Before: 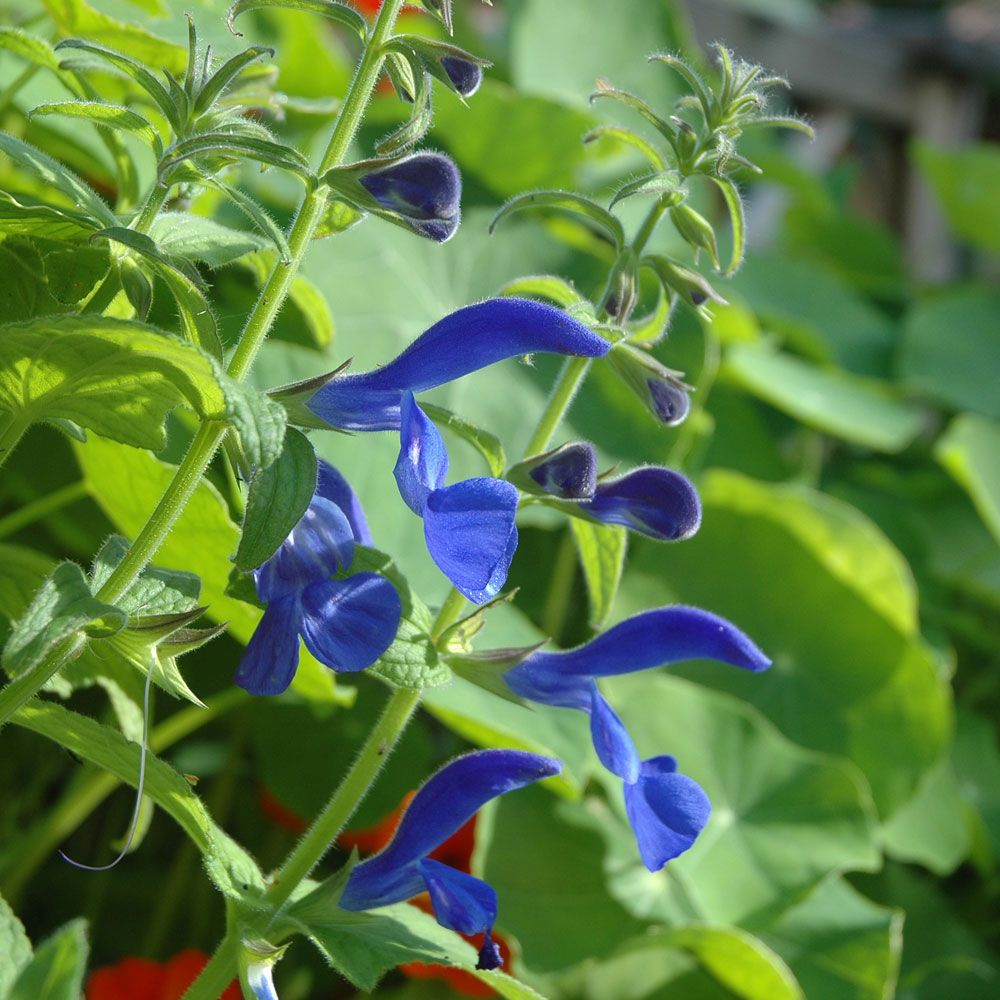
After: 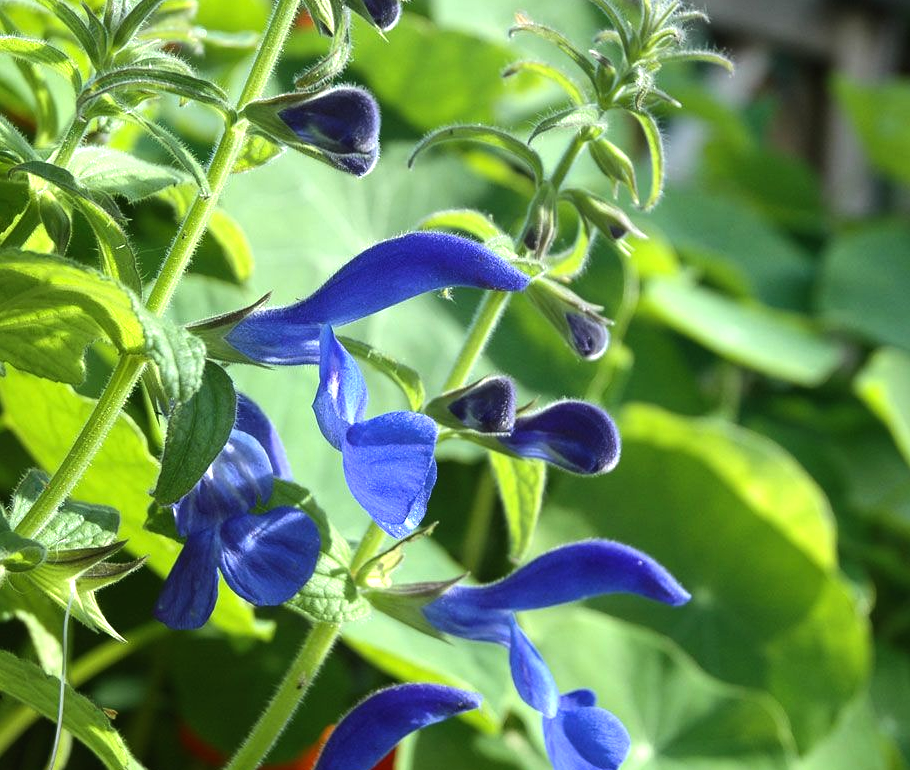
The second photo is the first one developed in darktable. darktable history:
crop: left 8.155%, top 6.611%, bottom 15.385%
tone equalizer: -8 EV -0.75 EV, -7 EV -0.7 EV, -6 EV -0.6 EV, -5 EV -0.4 EV, -3 EV 0.4 EV, -2 EV 0.6 EV, -1 EV 0.7 EV, +0 EV 0.75 EV, edges refinement/feathering 500, mask exposure compensation -1.57 EV, preserve details no
